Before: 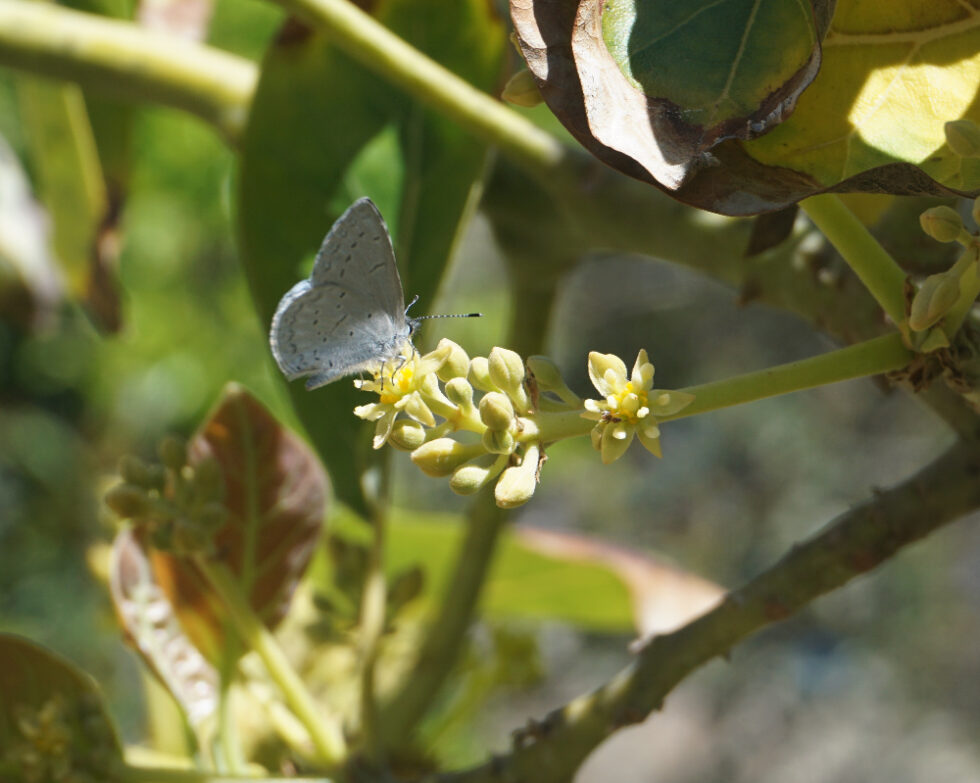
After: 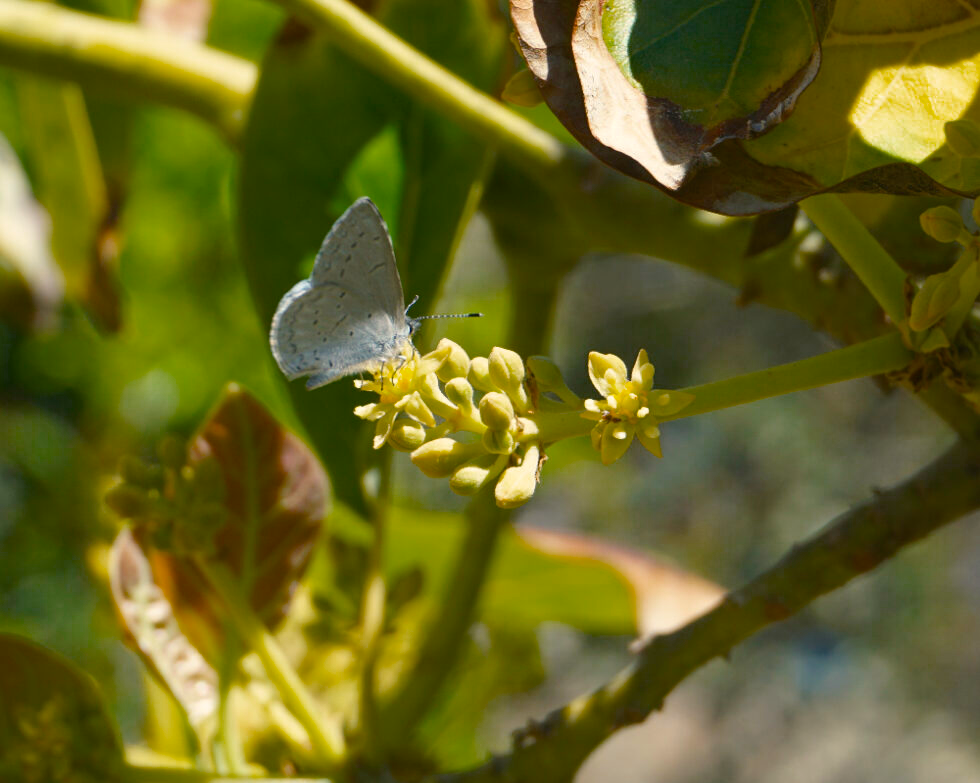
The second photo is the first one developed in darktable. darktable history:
color balance rgb: highlights gain › chroma 3.011%, highlights gain › hue 75.87°, linear chroma grading › shadows 18.77%, linear chroma grading › highlights 2.399%, linear chroma grading › mid-tones 10.416%, perceptual saturation grading › global saturation 19.574%, global vibrance 10.383%, saturation formula JzAzBz (2021)
